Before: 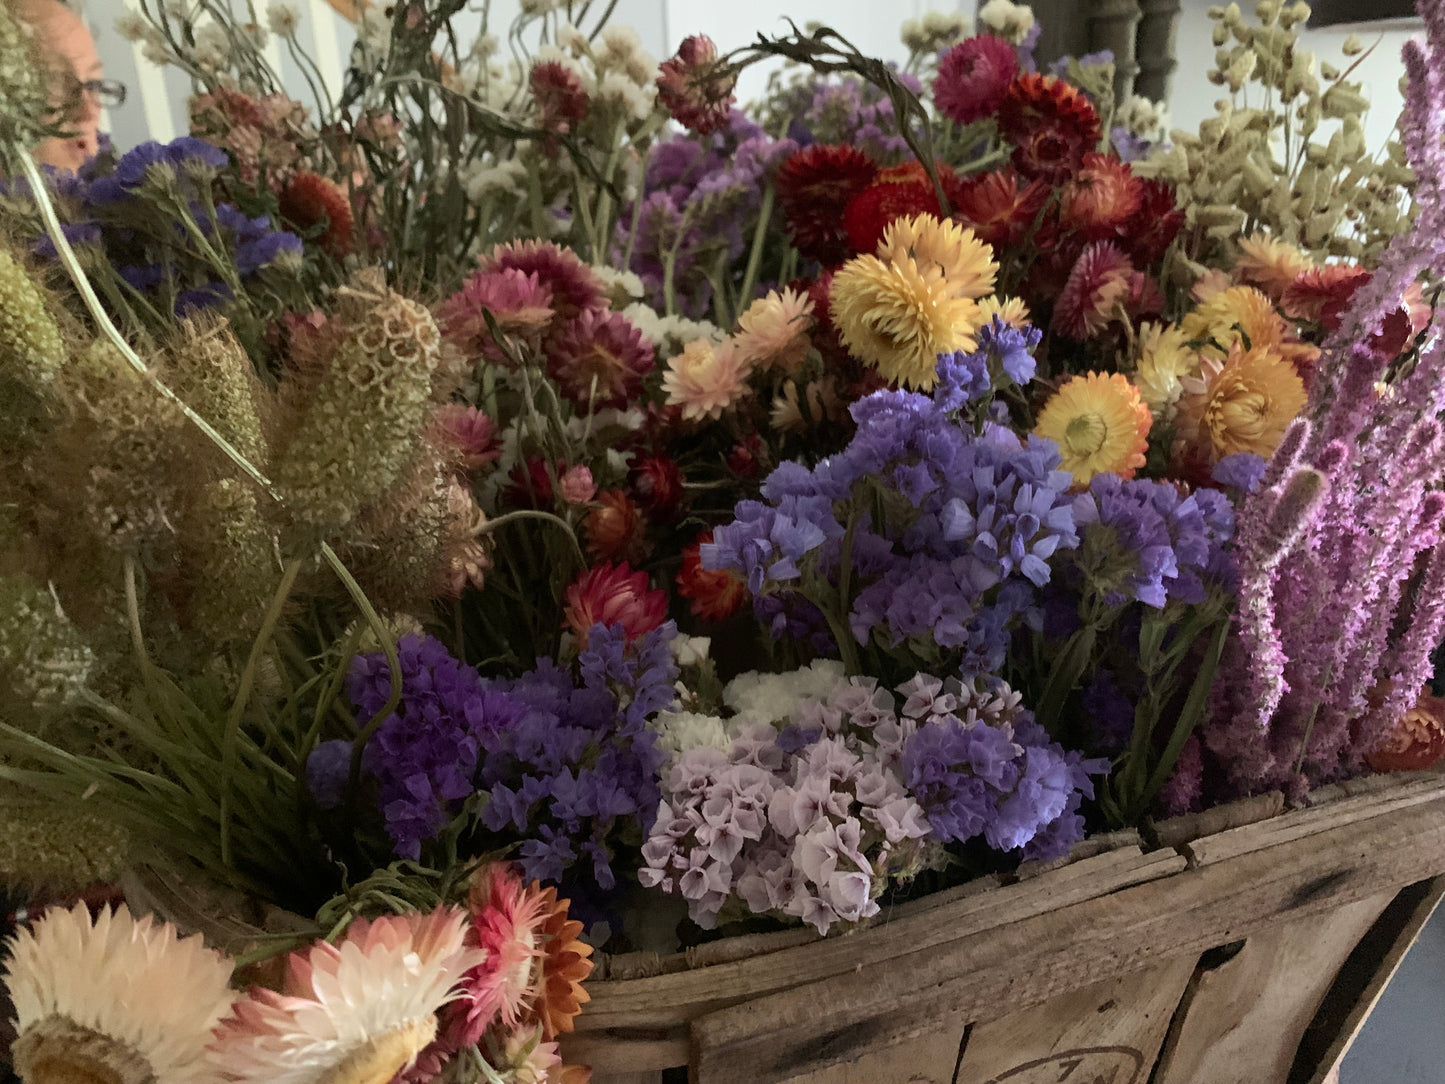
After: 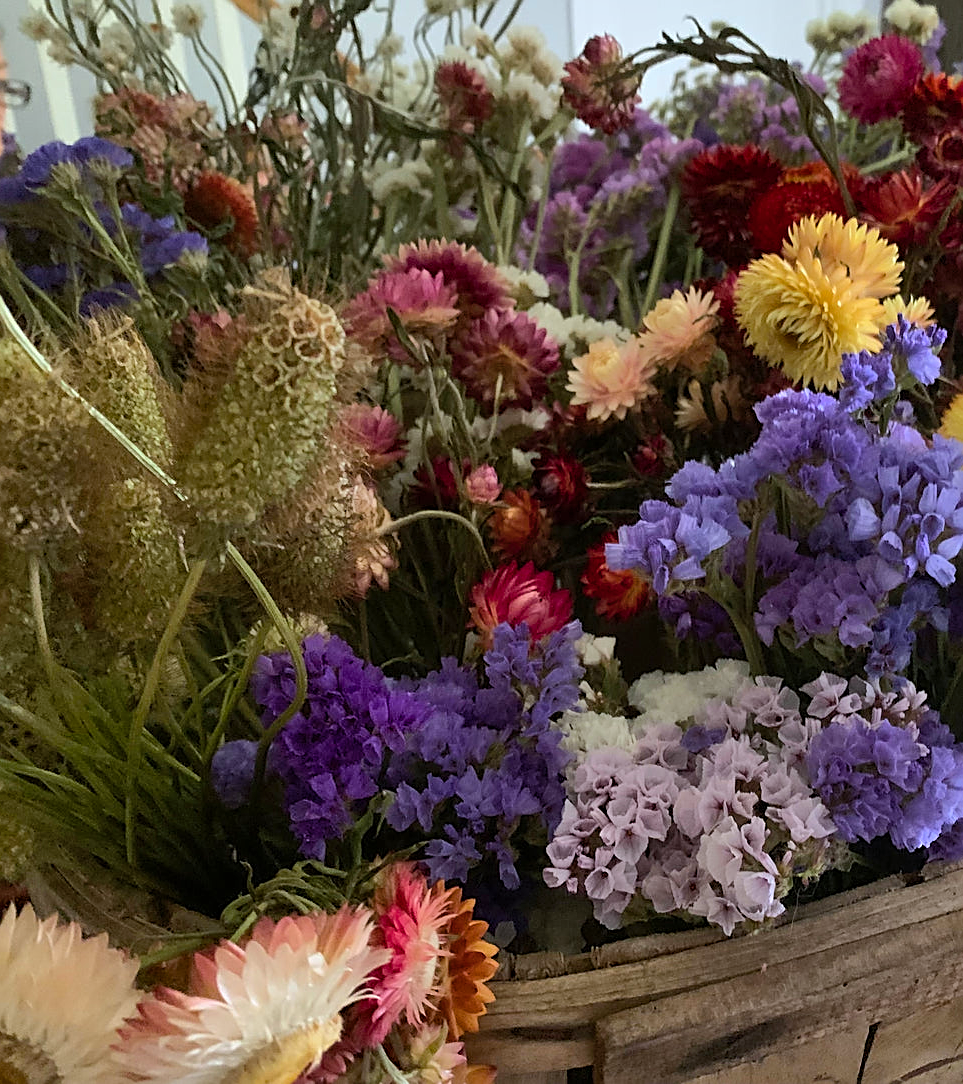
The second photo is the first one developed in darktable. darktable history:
crop and rotate: left 6.617%, right 26.717%
white balance: red 0.967, blue 1.049
shadows and highlights: white point adjustment 0.05, highlights color adjustment 55.9%, soften with gaussian
sharpen: amount 0.55
color balance rgb: perceptual saturation grading › global saturation 30%, global vibrance 10%
